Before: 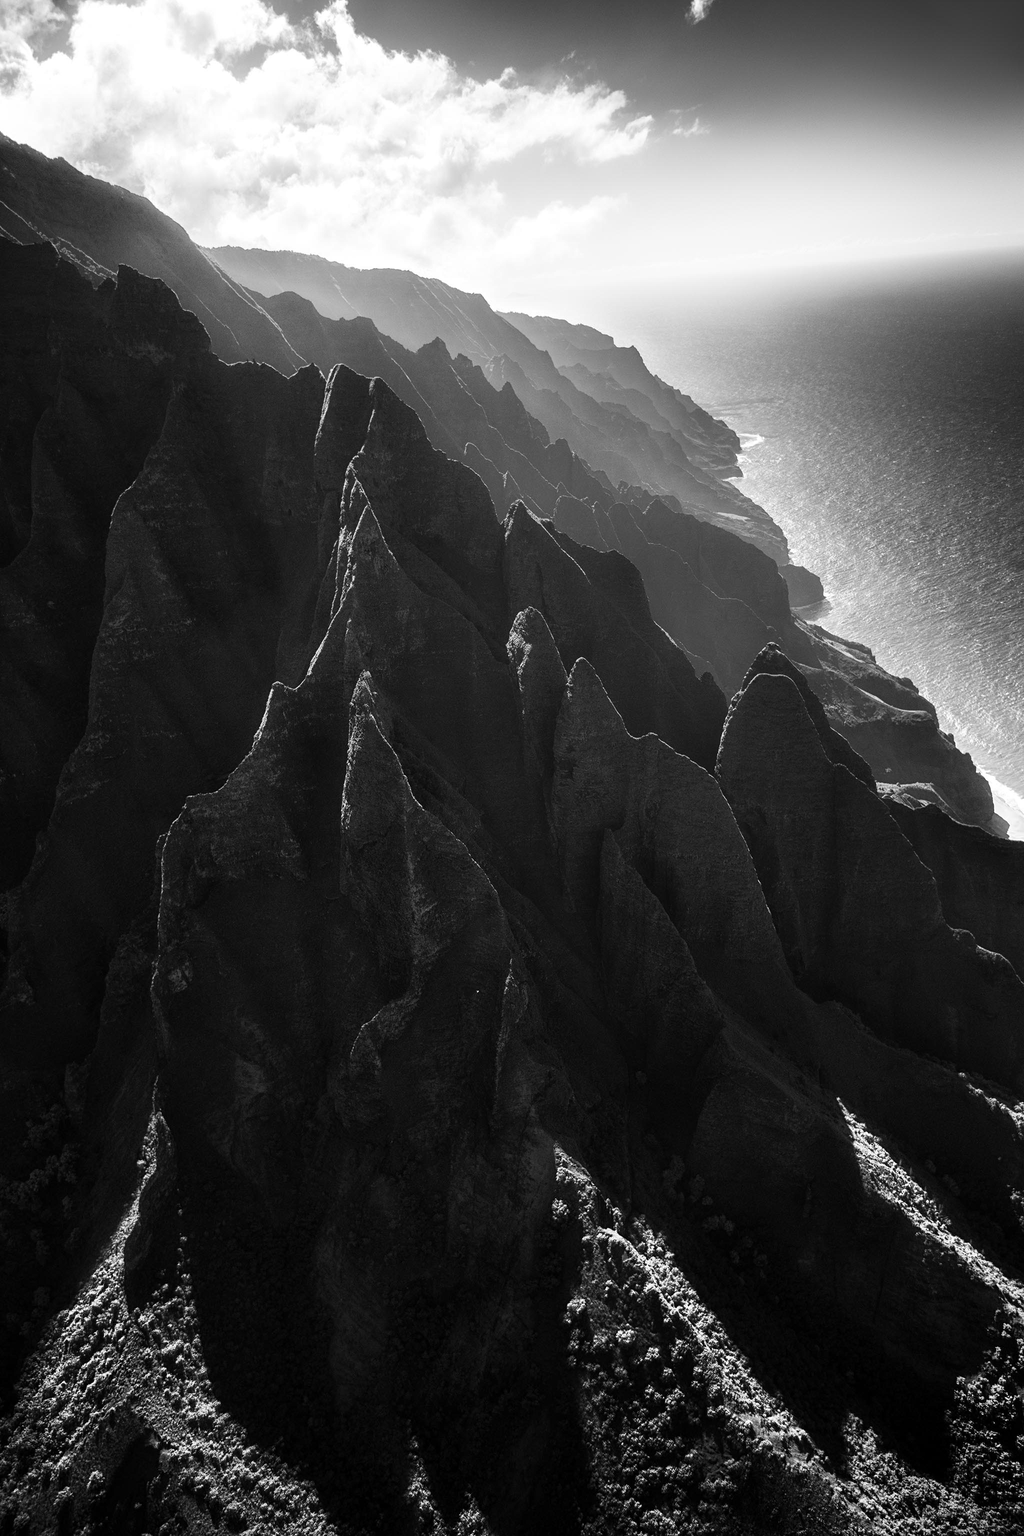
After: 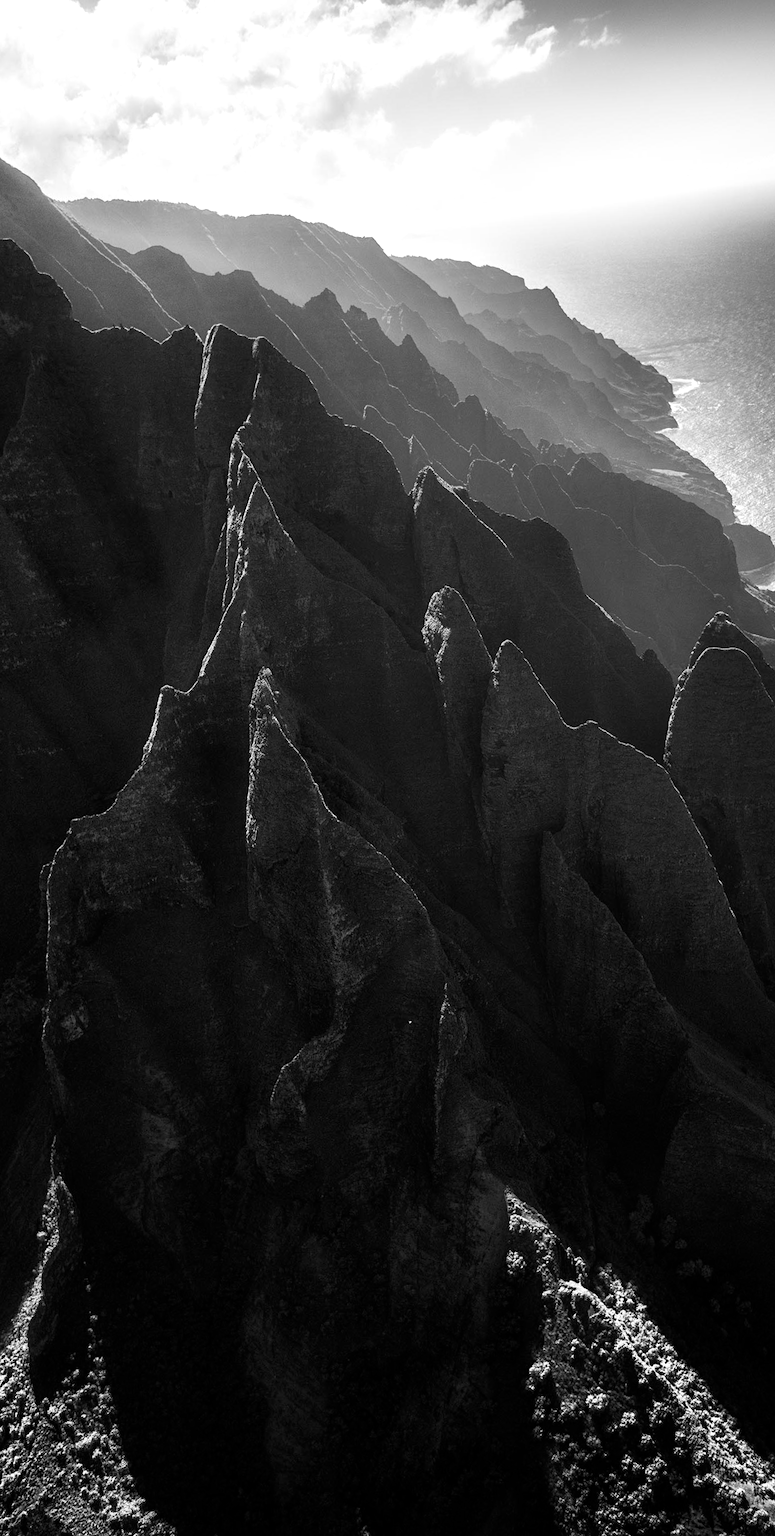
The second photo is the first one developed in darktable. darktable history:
exposure: exposure 0.128 EV, compensate highlight preservation false
monochrome: a 32, b 64, size 2.3, highlights 1
rotate and perspective: rotation -3°, crop left 0.031, crop right 0.968, crop top 0.07, crop bottom 0.93
color balance: contrast -0.5%
crop and rotate: left 12.673%, right 20.66%
